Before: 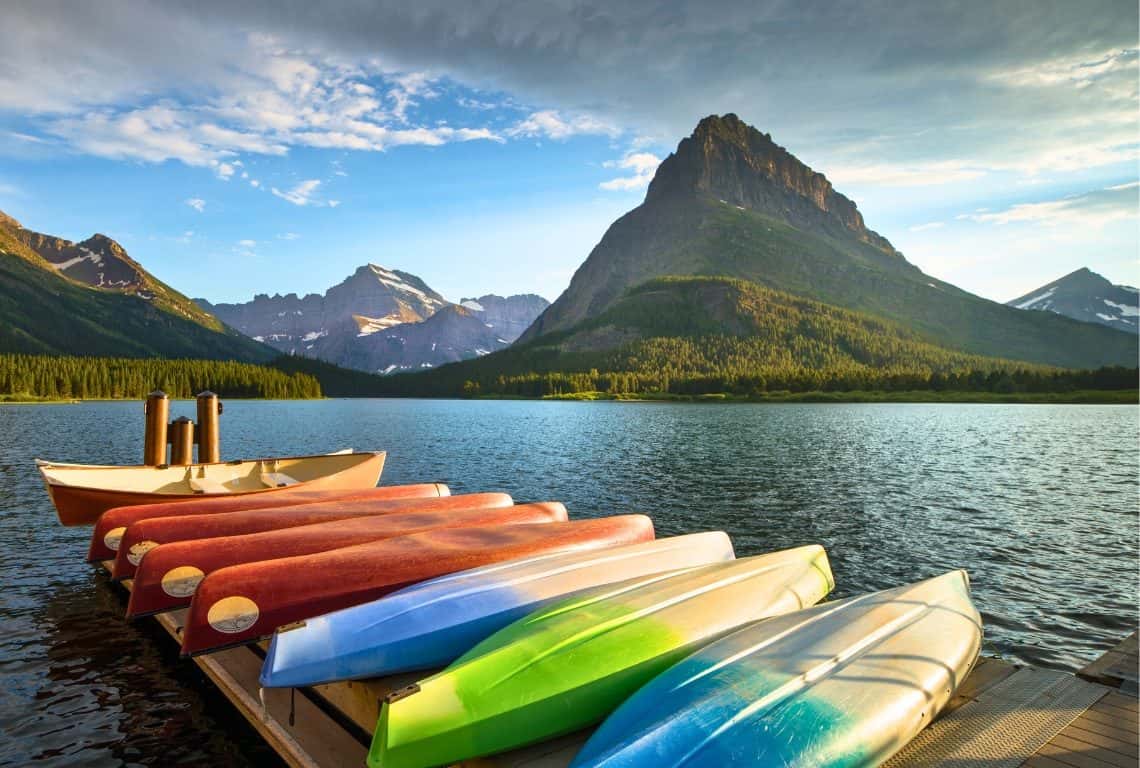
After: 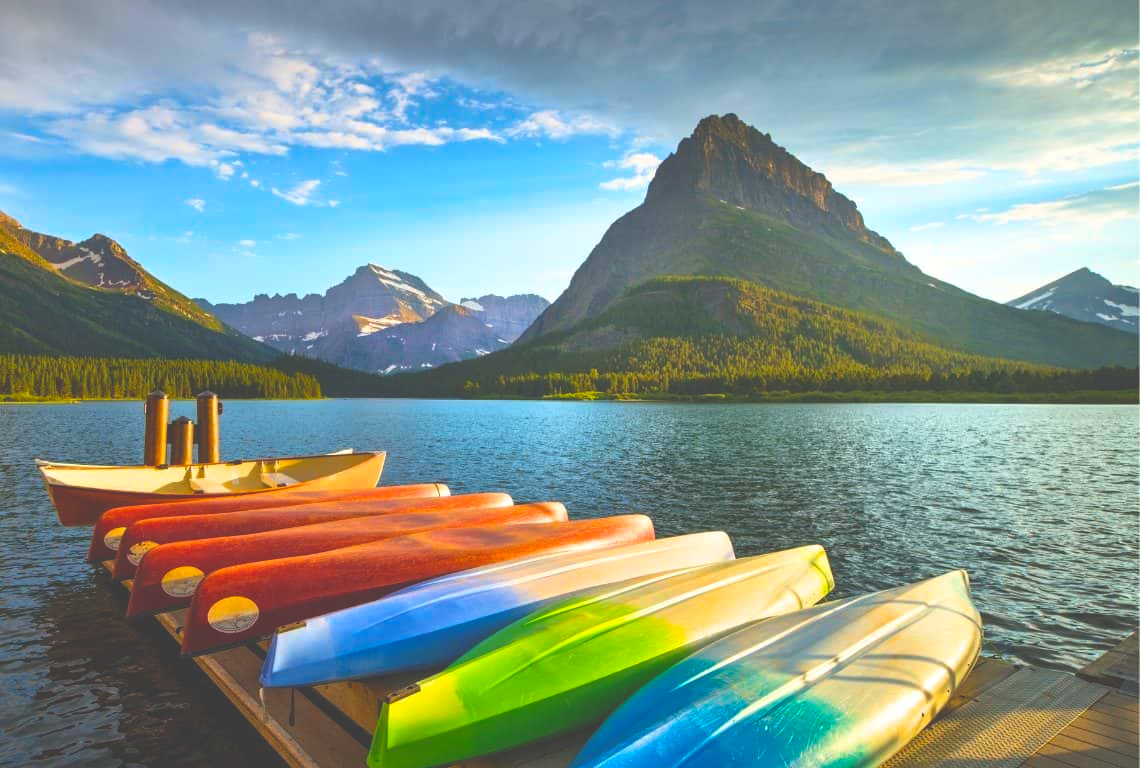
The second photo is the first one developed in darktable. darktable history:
exposure: black level correction -0.042, exposure 0.063 EV, compensate highlight preservation false
color balance rgb: perceptual saturation grading › global saturation 39.254%, global vibrance 20%
